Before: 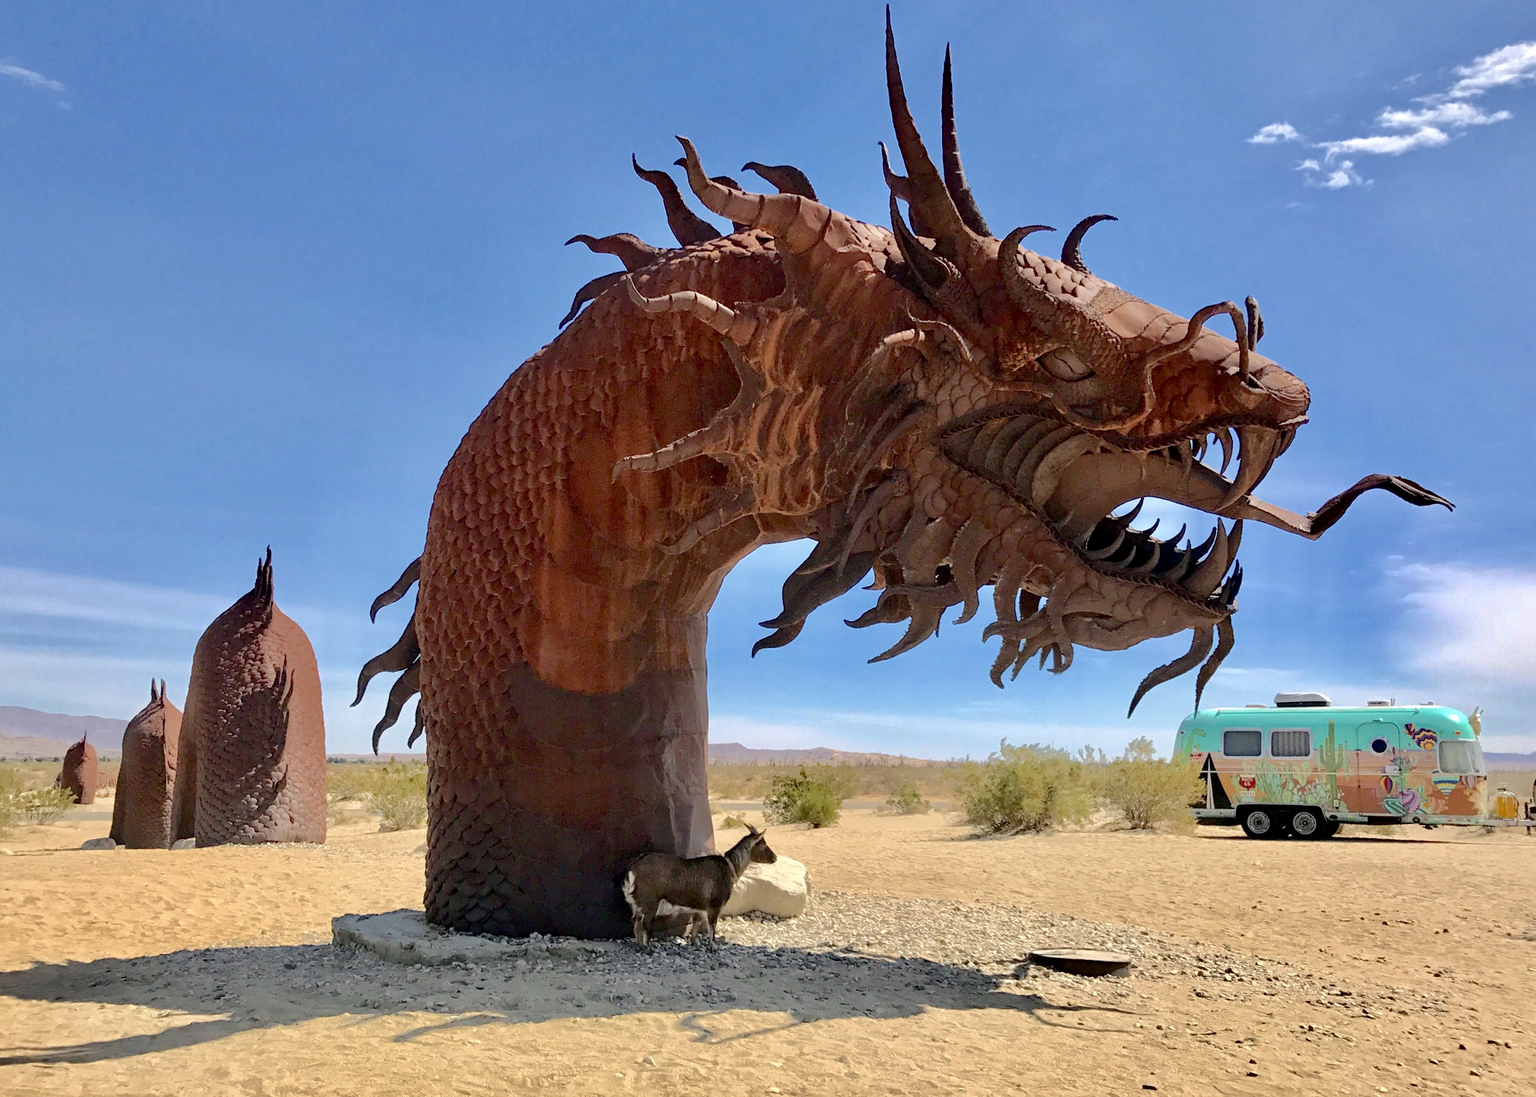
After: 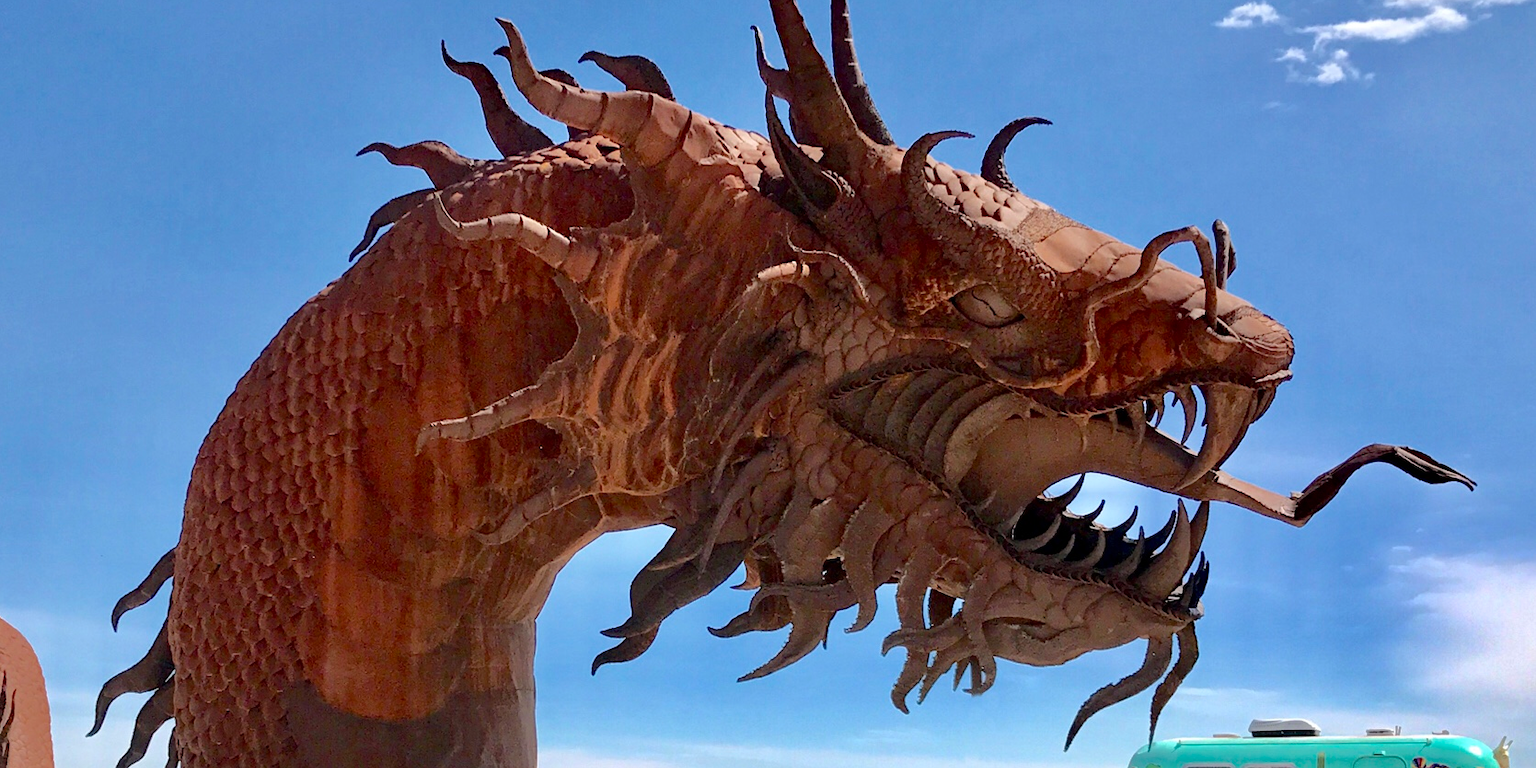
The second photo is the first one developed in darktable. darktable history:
exposure: compensate highlight preservation false
crop: left 18.38%, top 11.092%, right 2.134%, bottom 33.217%
